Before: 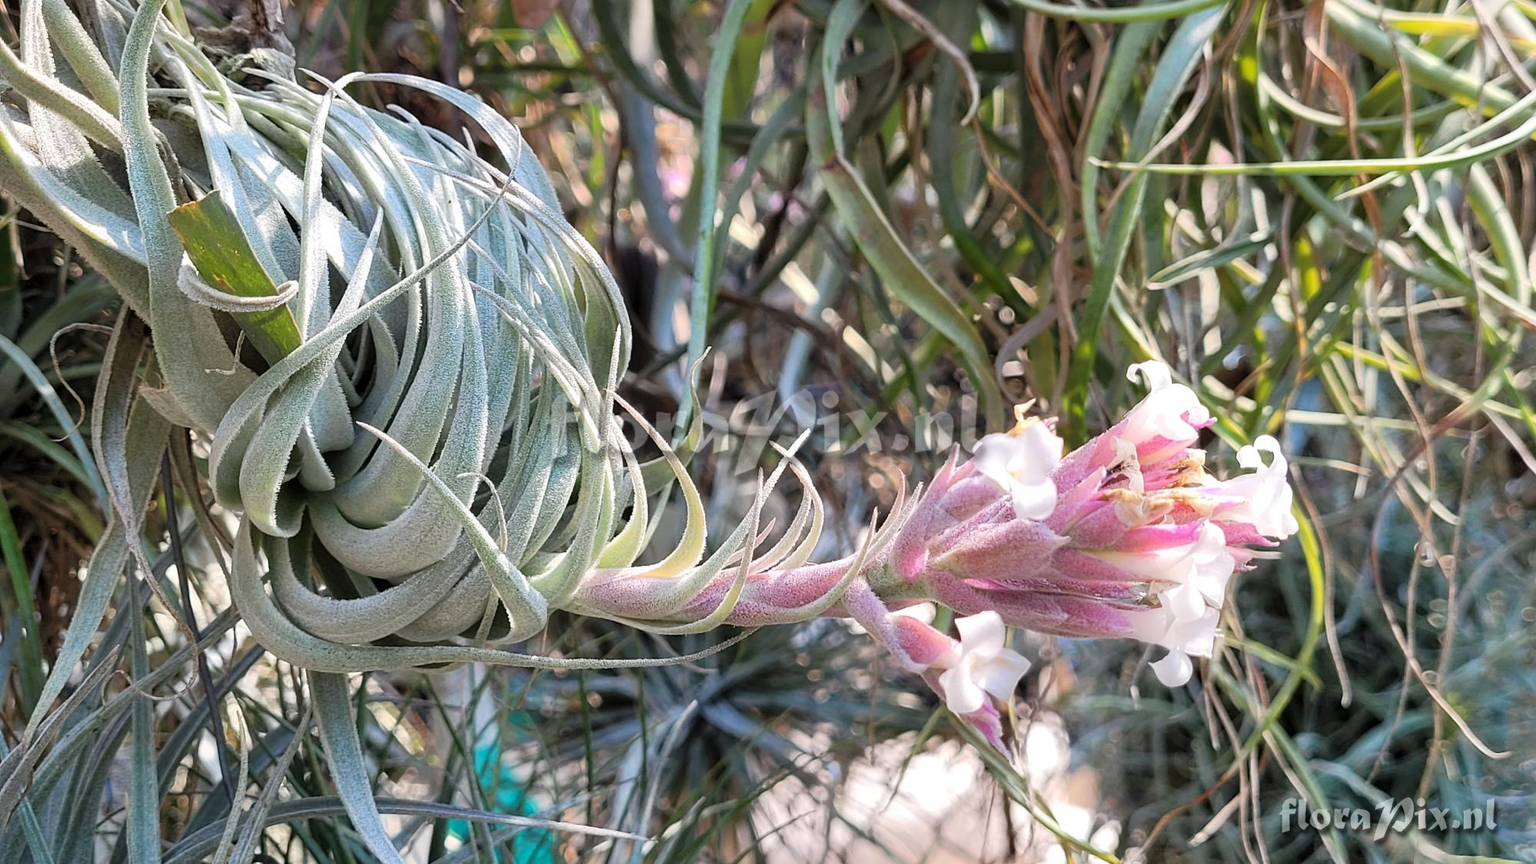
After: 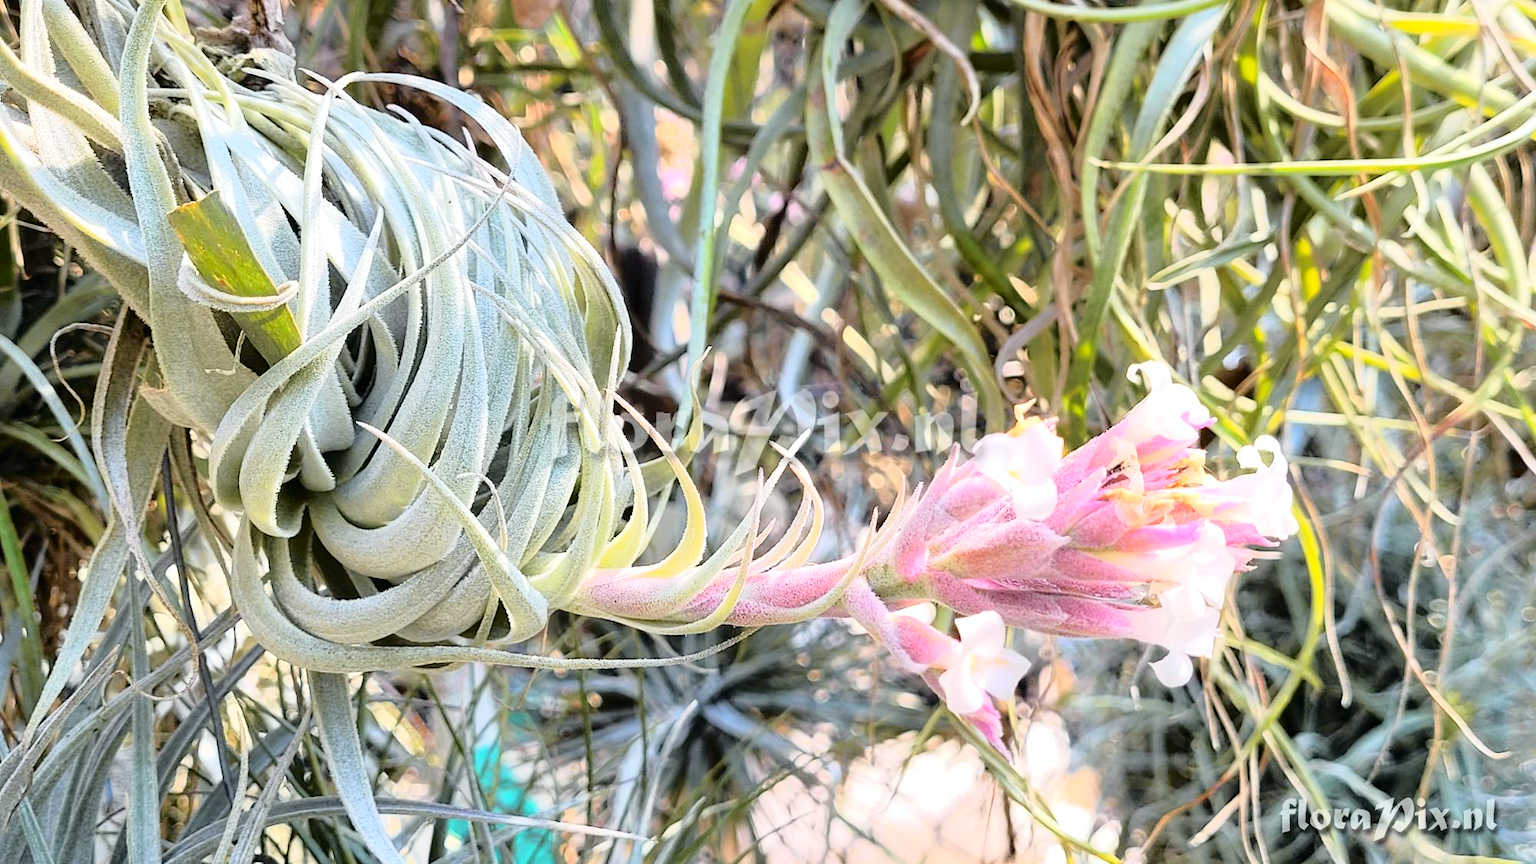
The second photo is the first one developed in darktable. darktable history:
tone curve: curves: ch0 [(0, 0.013) (0.129, 0.1) (0.291, 0.375) (0.46, 0.576) (0.667, 0.78) (0.851, 0.903) (0.997, 0.951)]; ch1 [(0, 0) (0.353, 0.344) (0.45, 0.46) (0.498, 0.495) (0.528, 0.531) (0.563, 0.566) (0.592, 0.609) (0.657, 0.672) (1, 1)]; ch2 [(0, 0) (0.333, 0.346) (0.375, 0.375) (0.427, 0.44) (0.5, 0.501) (0.505, 0.505) (0.544, 0.573) (0.576, 0.615) (0.612, 0.644) (0.66, 0.715) (1, 1)], color space Lab, independent channels, preserve colors none
exposure: black level correction 0.001, exposure 0.498 EV, compensate highlight preservation false
